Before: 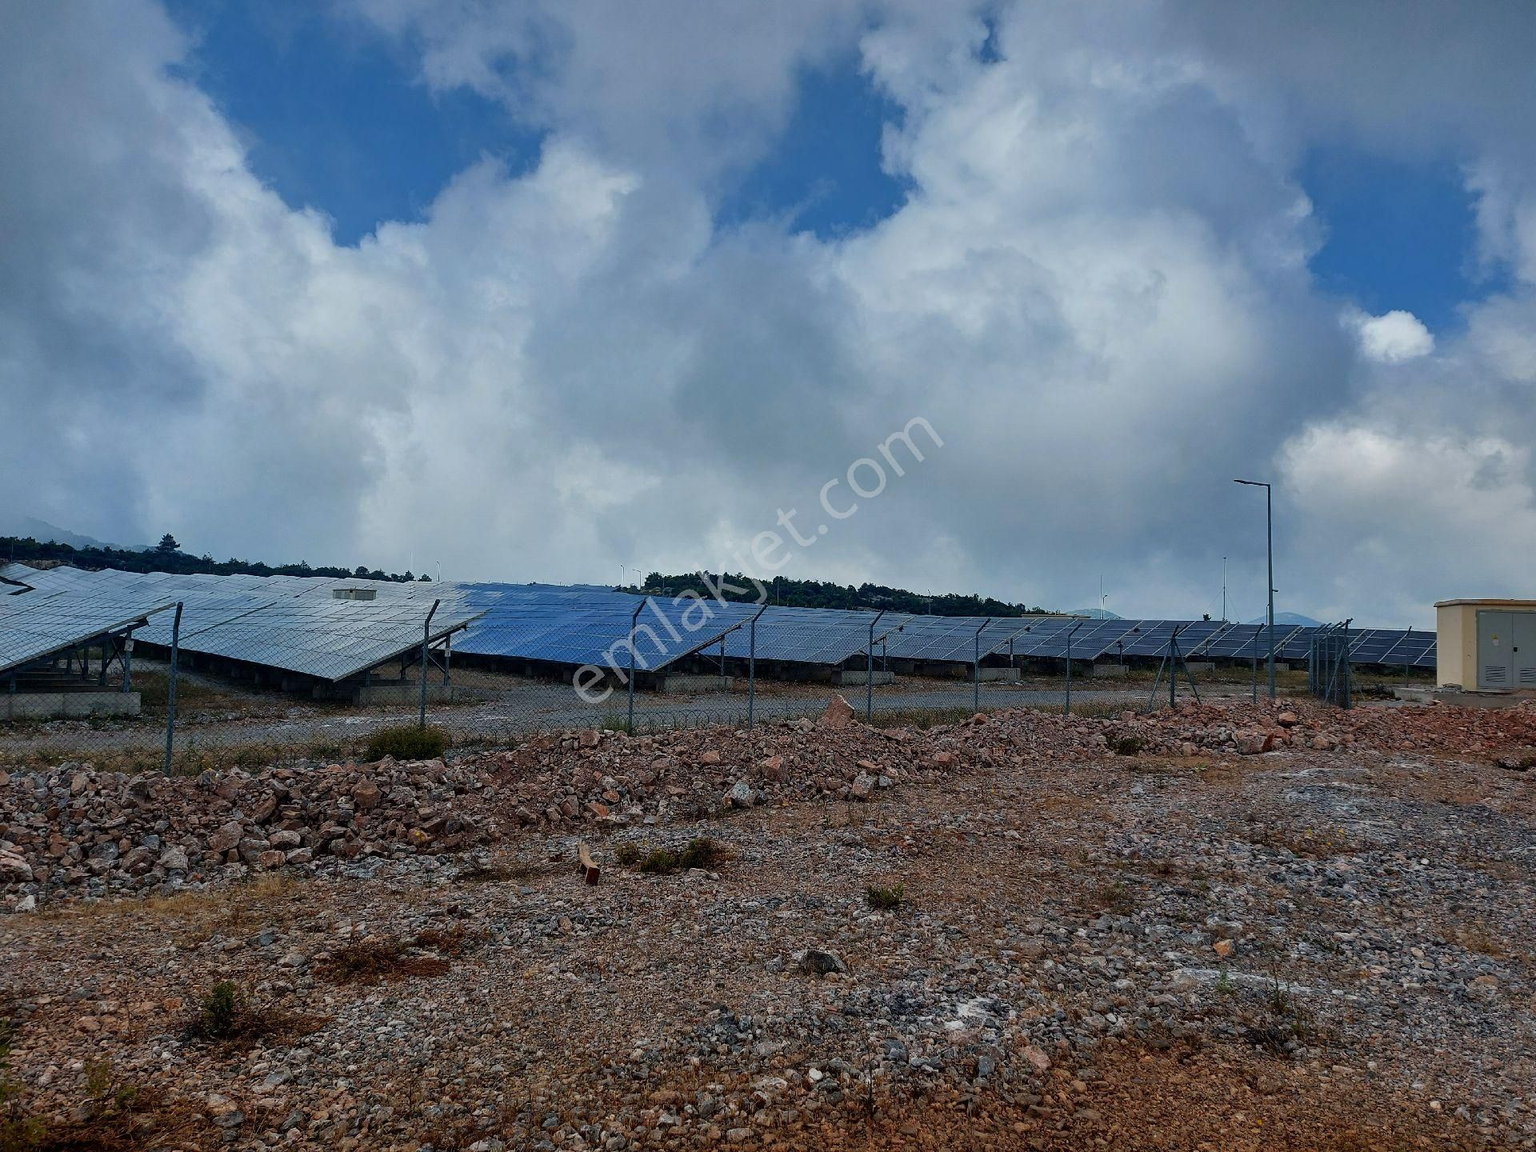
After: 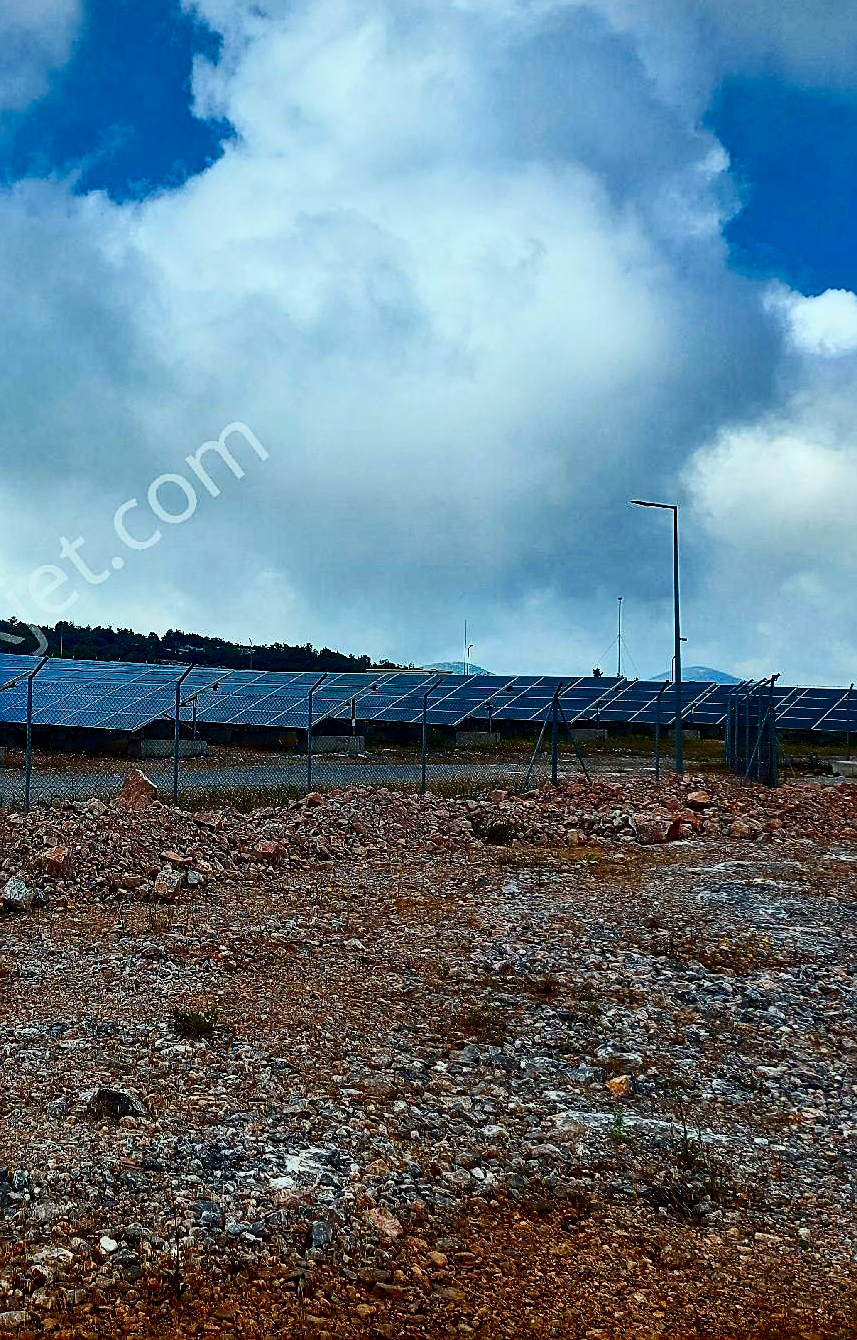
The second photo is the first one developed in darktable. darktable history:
color correction: highlights a* -6.91, highlights b* 0.663
sharpen: on, module defaults
contrast brightness saturation: contrast 0.397, brightness 0.044, saturation 0.263
color balance rgb: linear chroma grading › global chroma -15.565%, perceptual saturation grading › global saturation 26.214%, perceptual saturation grading › highlights -28.045%, perceptual saturation grading › mid-tones 15.848%, perceptual saturation grading › shadows 32.899%, global vibrance 20%
crop: left 47.471%, top 6.892%, right 7.888%
